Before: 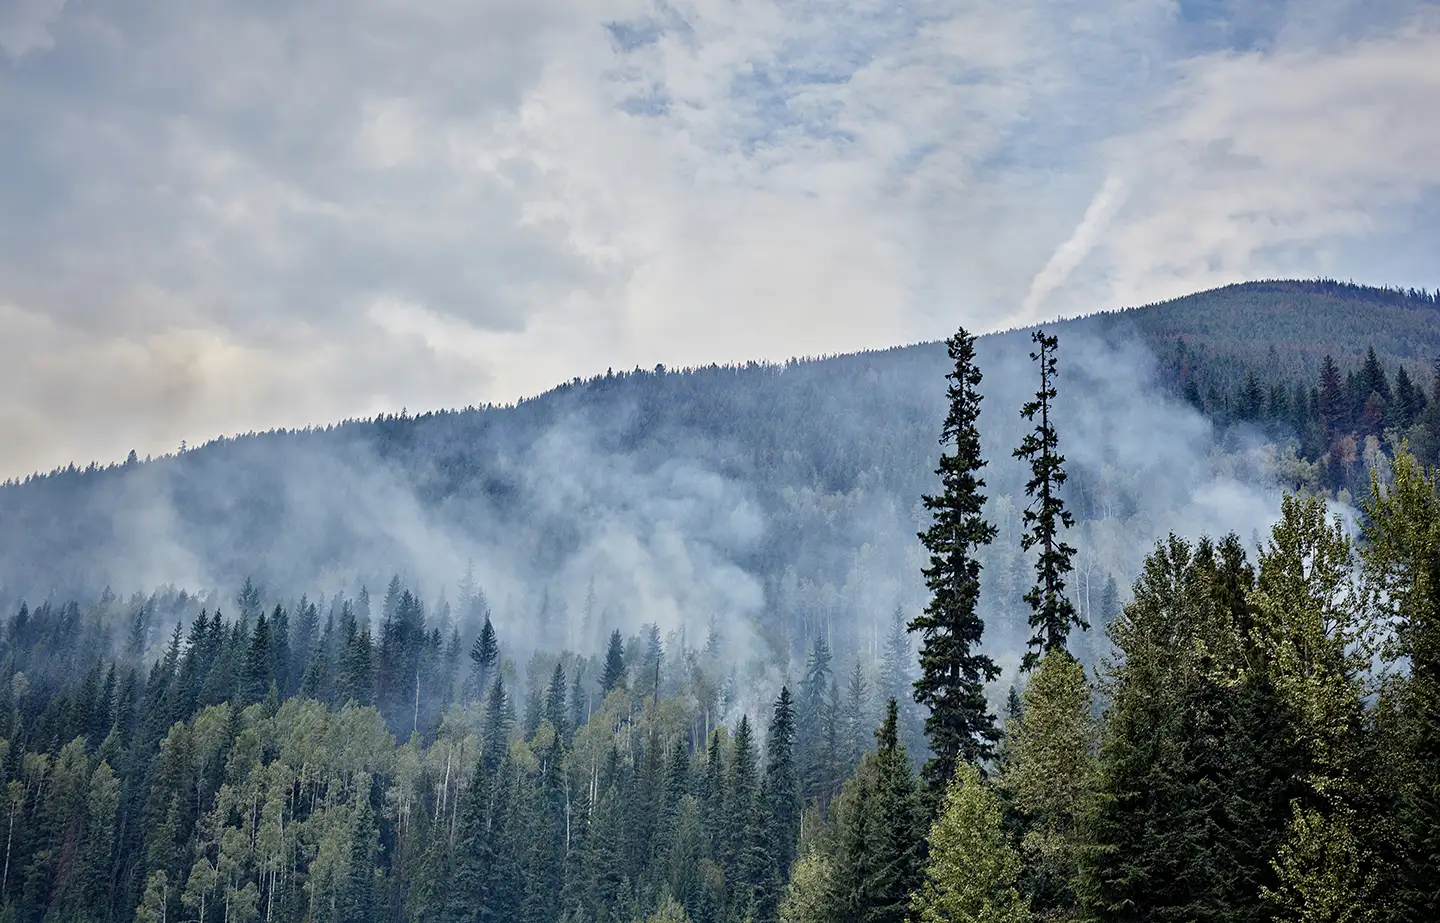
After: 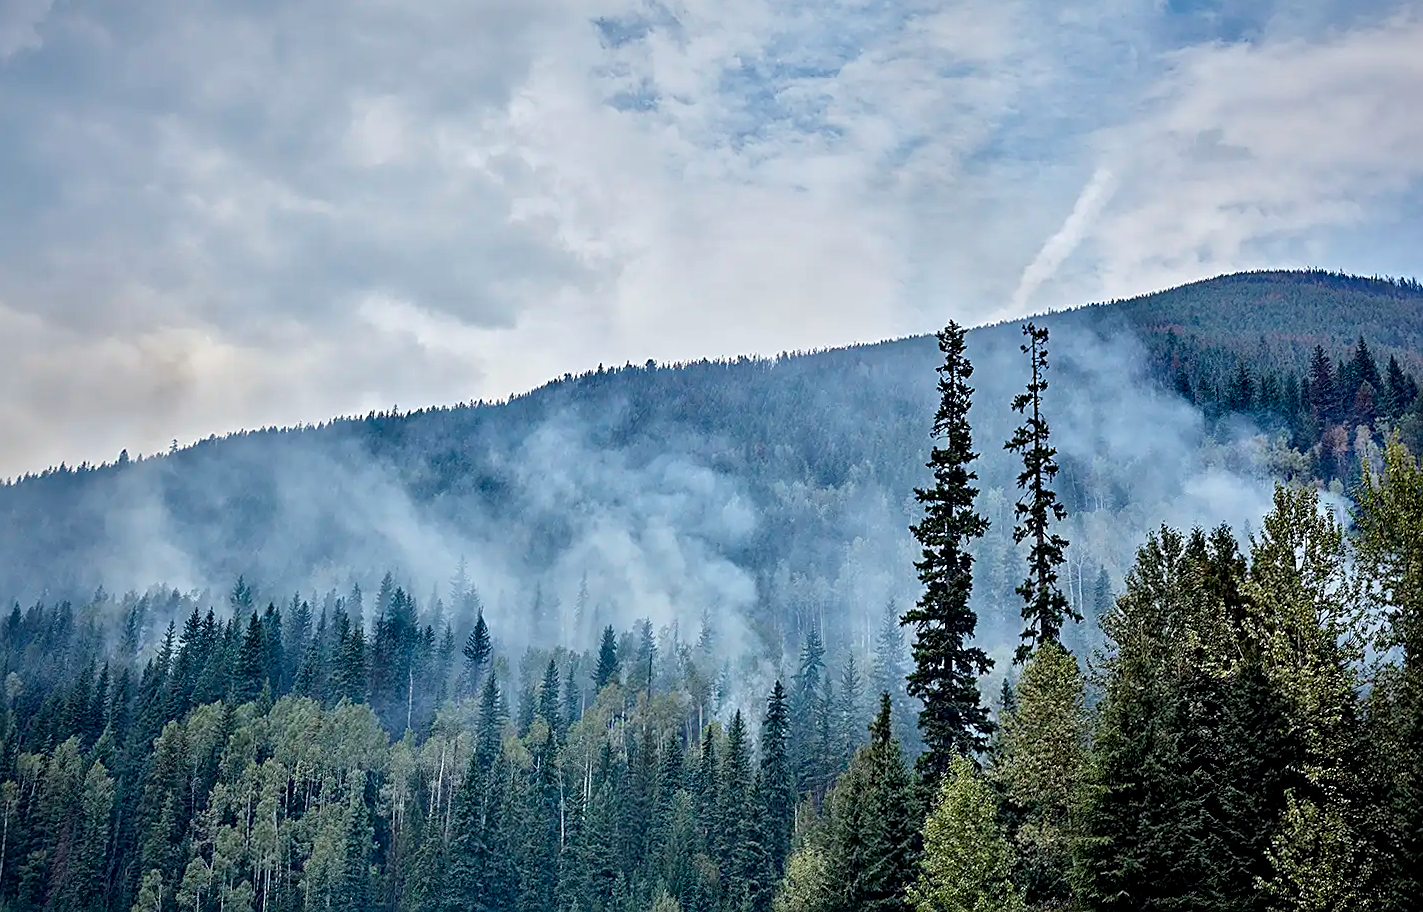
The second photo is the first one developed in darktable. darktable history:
local contrast: mode bilateral grid, contrast 25, coarseness 50, detail 123%, midtone range 0.2
rotate and perspective: rotation -0.45°, automatic cropping original format, crop left 0.008, crop right 0.992, crop top 0.012, crop bottom 0.988
white balance: red 0.98, blue 1.034
sharpen: on, module defaults
